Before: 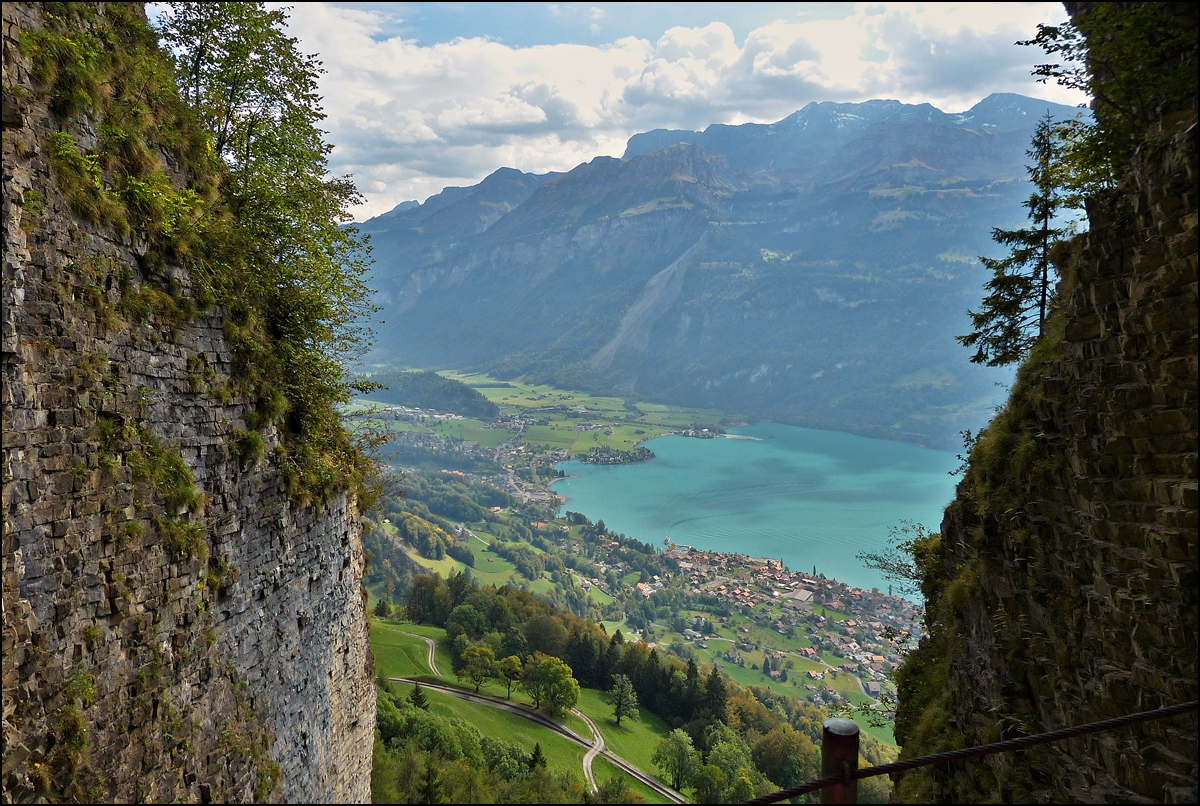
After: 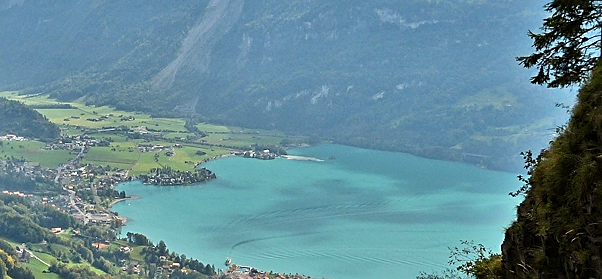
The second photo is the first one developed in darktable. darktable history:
crop: left 36.607%, top 34.735%, right 13.146%, bottom 30.611%
tone equalizer: -8 EV -0.417 EV, -7 EV -0.389 EV, -6 EV -0.333 EV, -5 EV -0.222 EV, -3 EV 0.222 EV, -2 EV 0.333 EV, -1 EV 0.389 EV, +0 EV 0.417 EV, edges refinement/feathering 500, mask exposure compensation -1.57 EV, preserve details no
sharpen: on, module defaults
